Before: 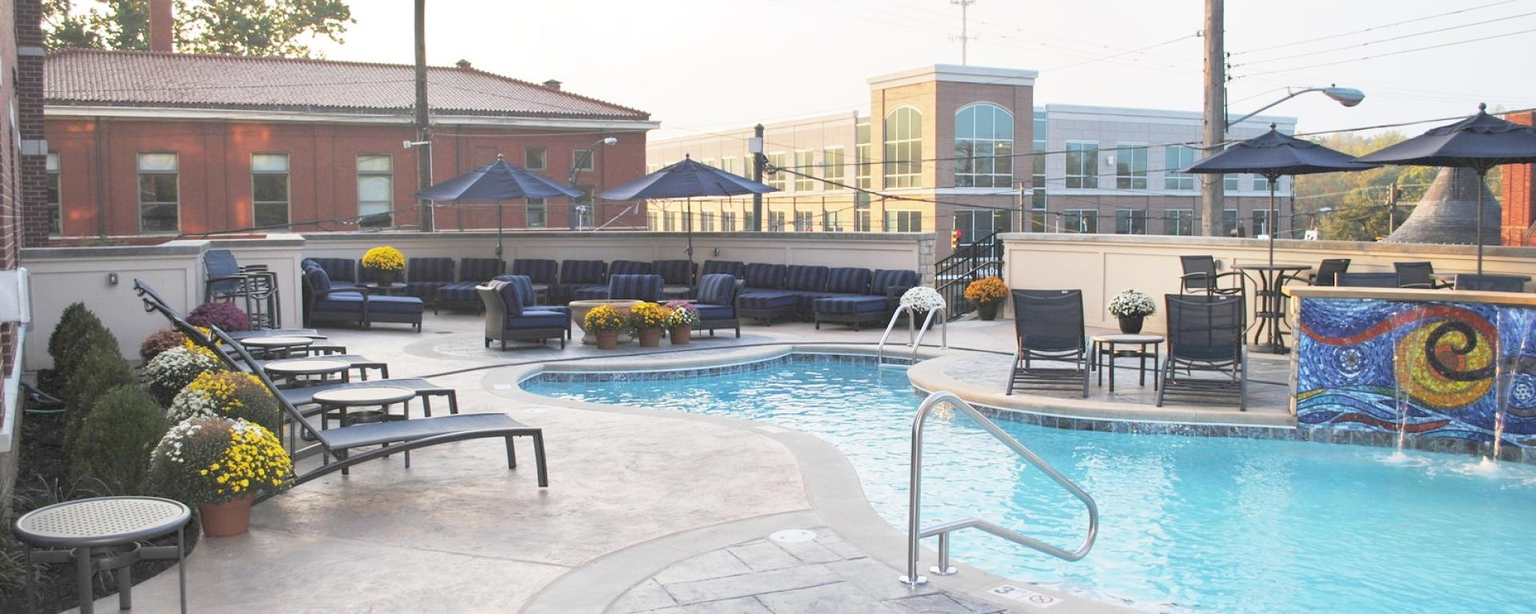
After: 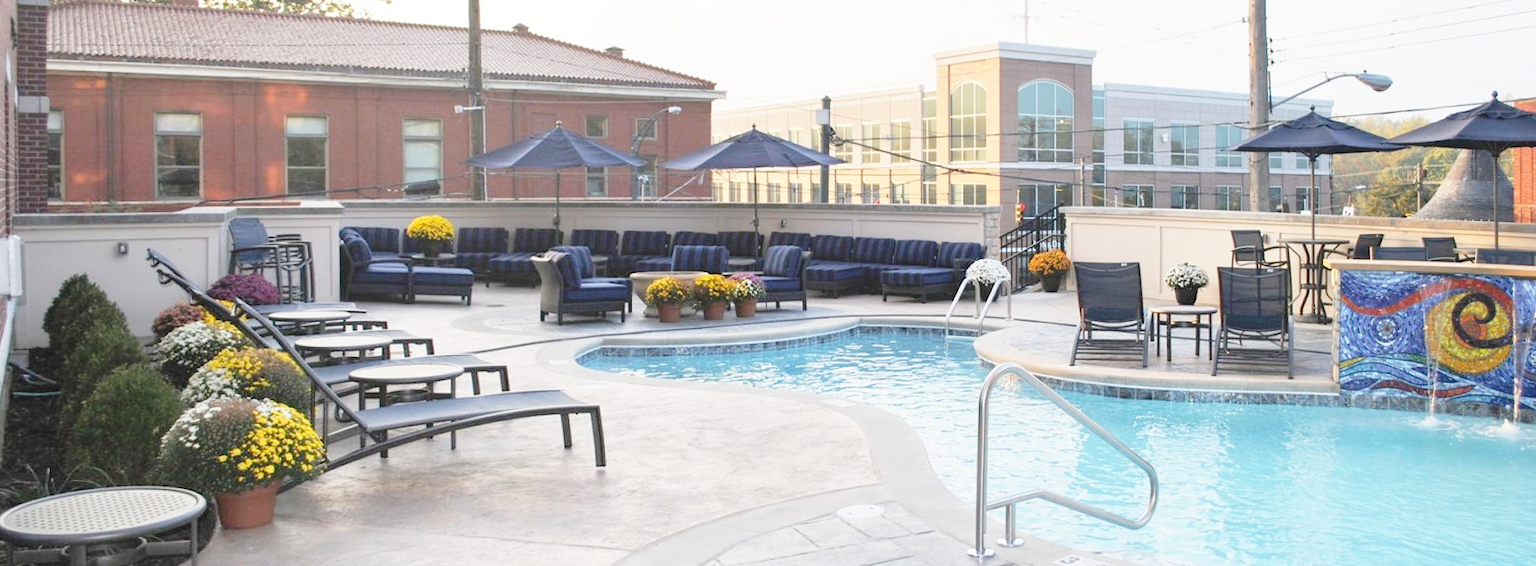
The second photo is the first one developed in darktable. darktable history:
rotate and perspective: rotation -0.013°, lens shift (vertical) -0.027, lens shift (horizontal) 0.178, crop left 0.016, crop right 0.989, crop top 0.082, crop bottom 0.918
tone curve: curves: ch0 [(0, 0) (0.003, 0.072) (0.011, 0.073) (0.025, 0.072) (0.044, 0.076) (0.069, 0.089) (0.1, 0.103) (0.136, 0.123) (0.177, 0.158) (0.224, 0.21) (0.277, 0.275) (0.335, 0.372) (0.399, 0.463) (0.468, 0.556) (0.543, 0.633) (0.623, 0.712) (0.709, 0.795) (0.801, 0.869) (0.898, 0.942) (1, 1)], preserve colors none
